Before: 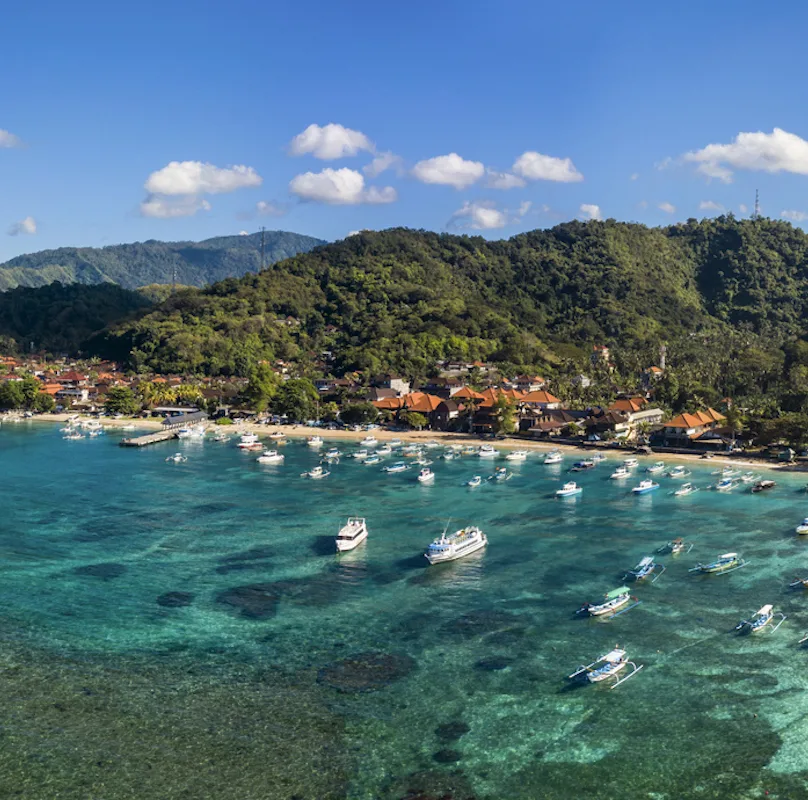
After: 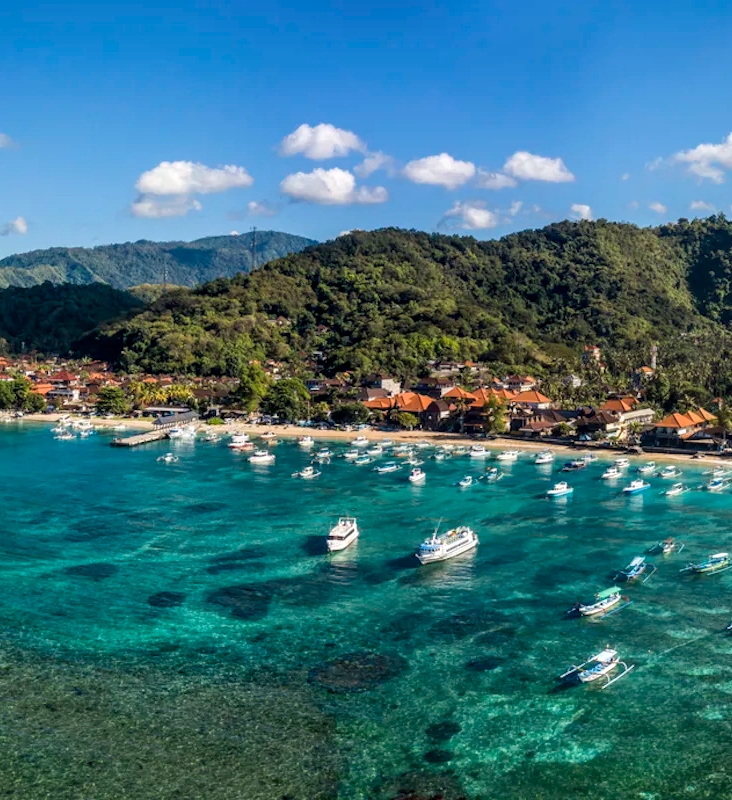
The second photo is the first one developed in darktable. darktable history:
crop and rotate: left 1.203%, right 8.163%
local contrast: on, module defaults
